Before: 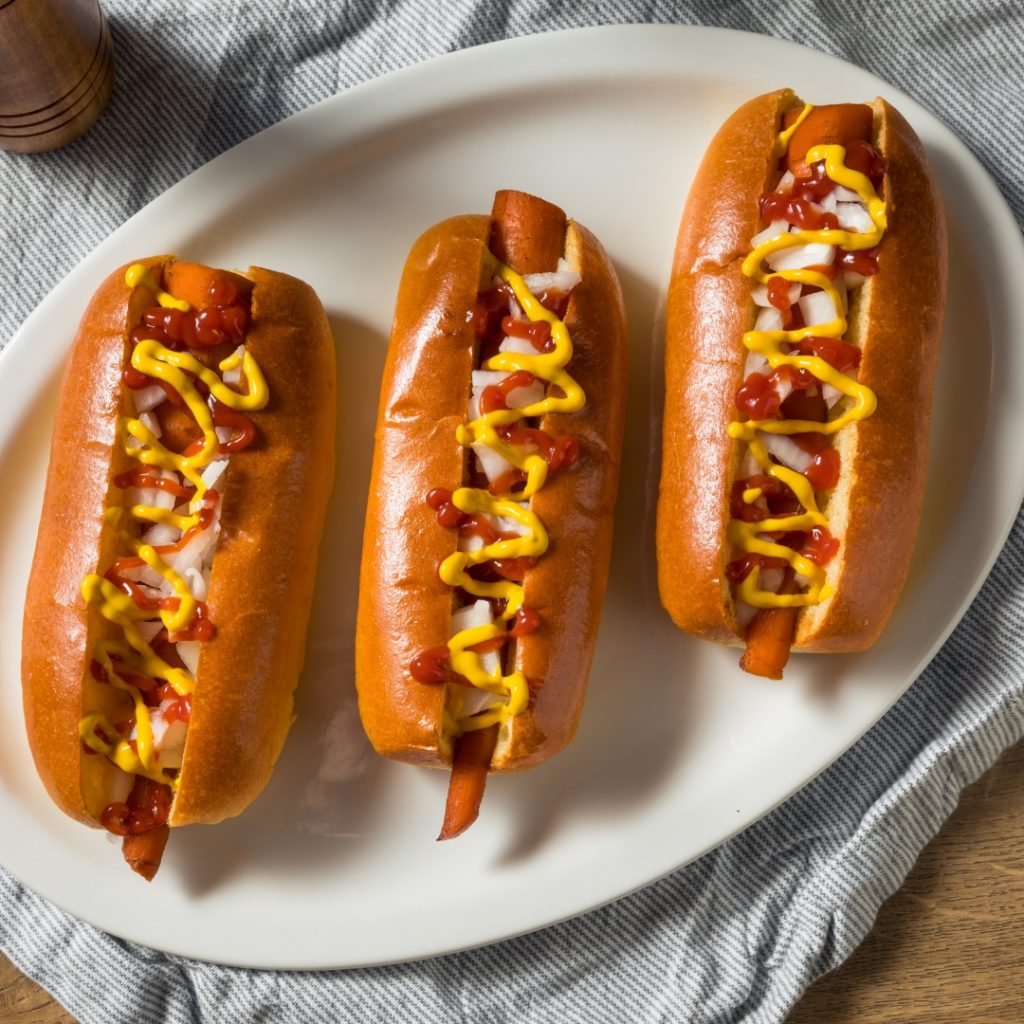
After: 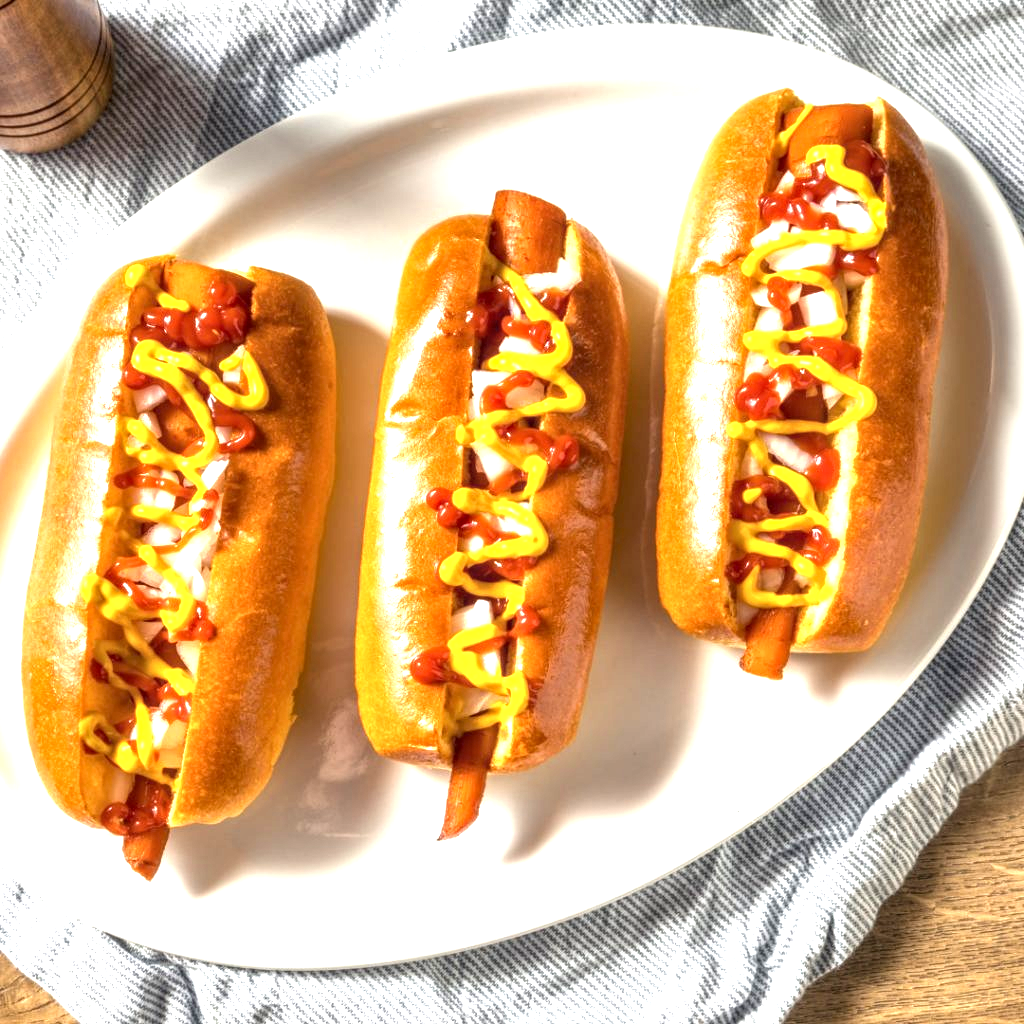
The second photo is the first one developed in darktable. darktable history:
local contrast: highlights 61%, detail 143%, midtone range 0.428
exposure: black level correction 0, exposure 1.45 EV, compensate exposure bias true, compensate highlight preservation false
